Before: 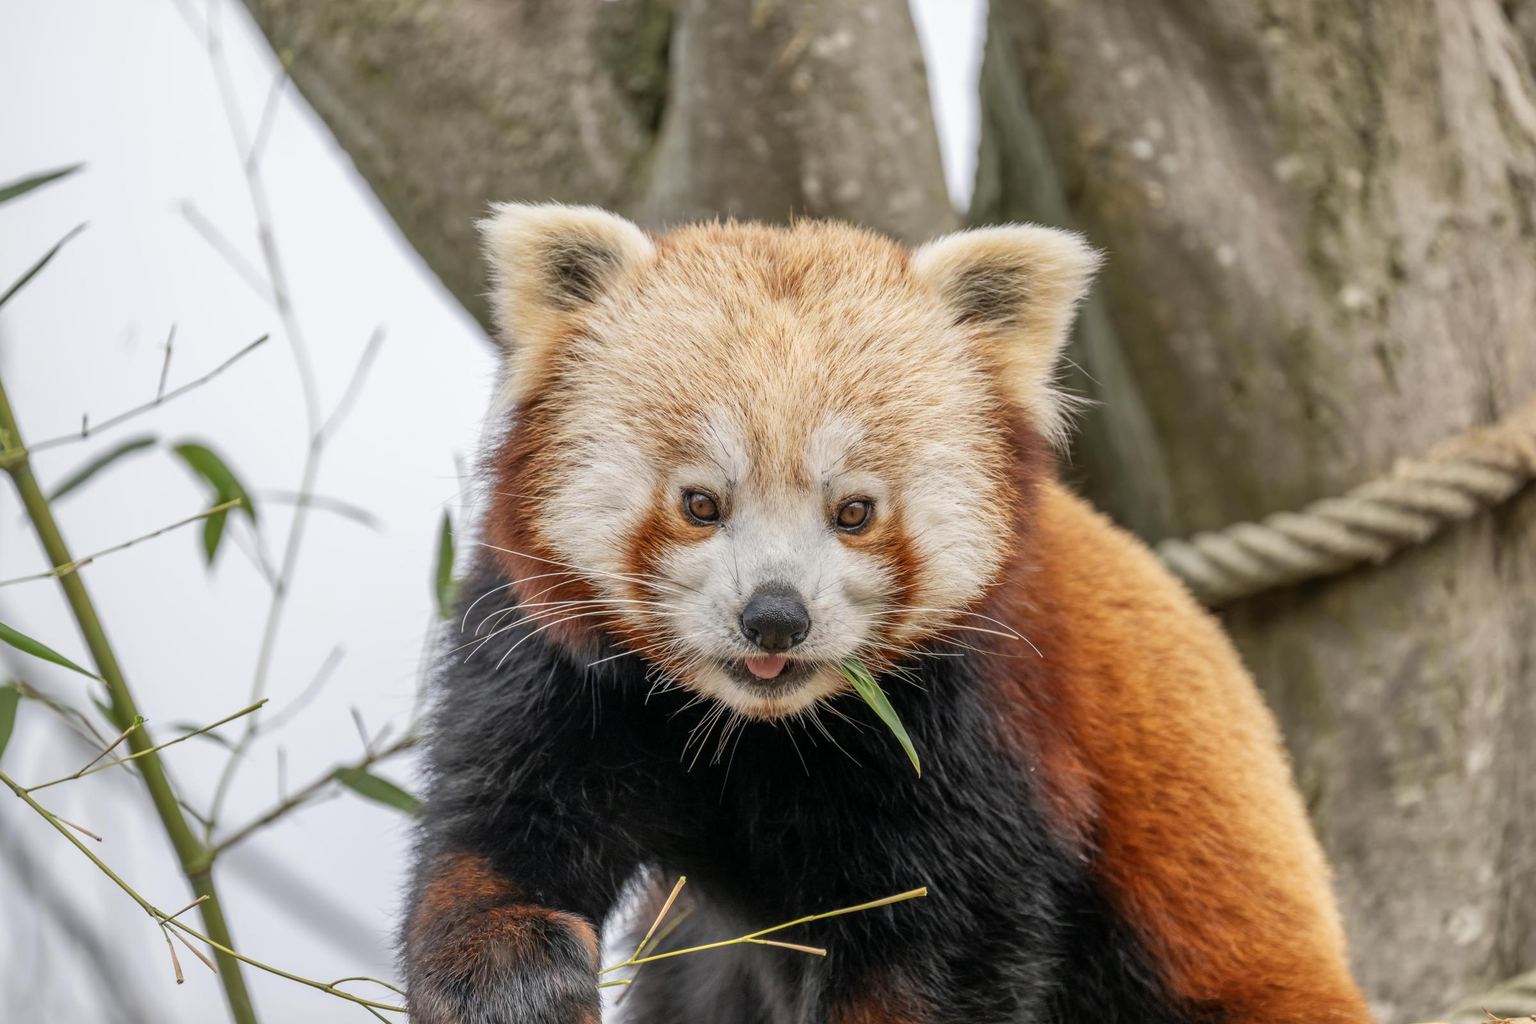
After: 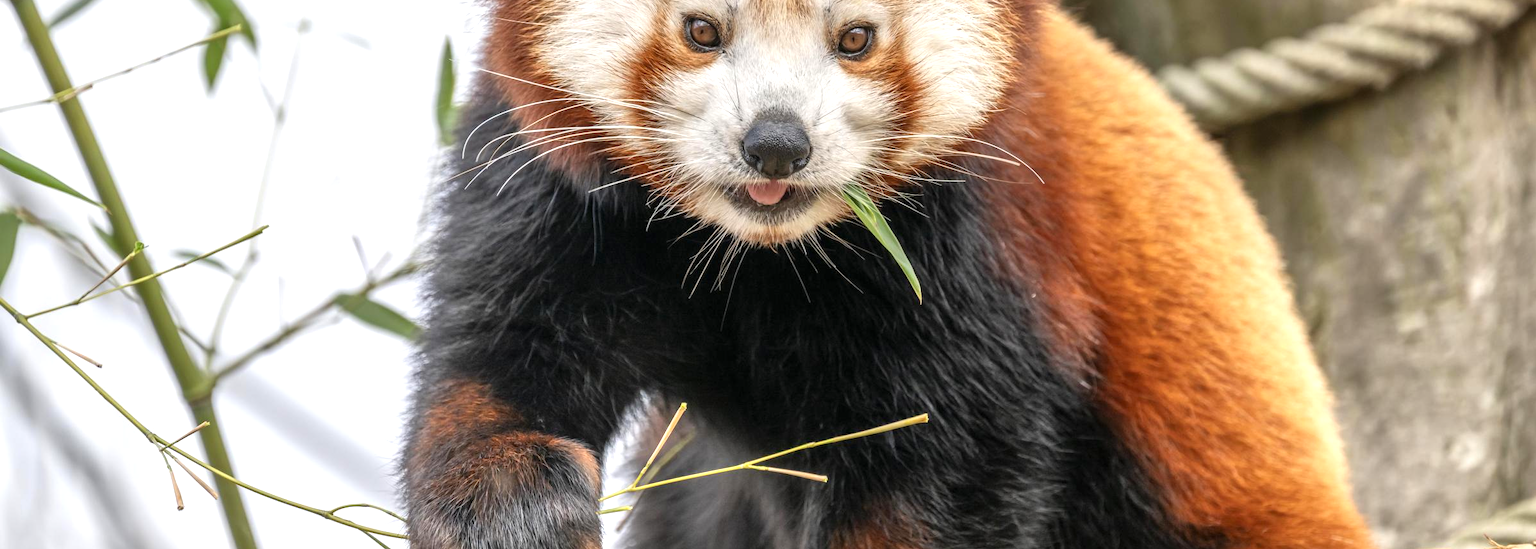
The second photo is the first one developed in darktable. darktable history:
levels: mode automatic, levels [0.044, 0.416, 0.908]
crop and rotate: top 46.364%, right 0.097%
exposure: black level correction 0, exposure 0.698 EV, compensate highlight preservation false
